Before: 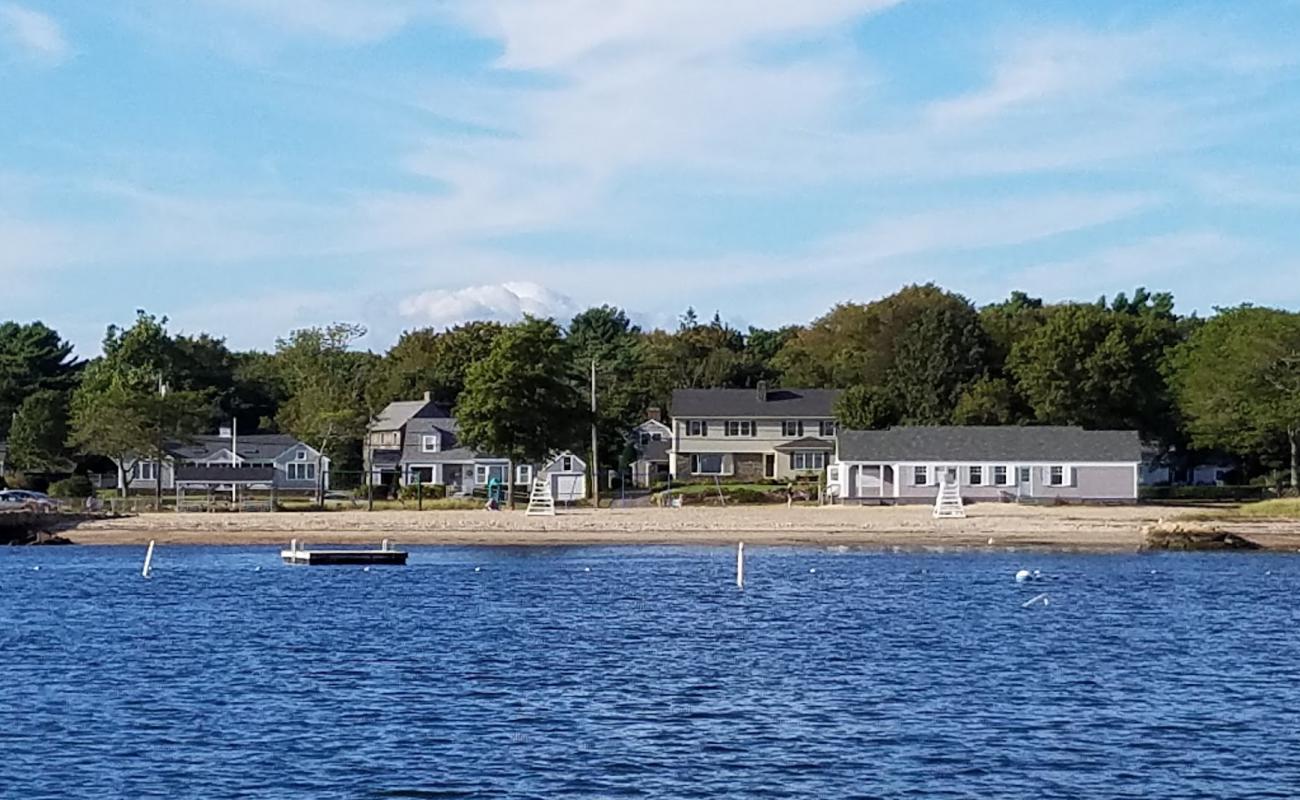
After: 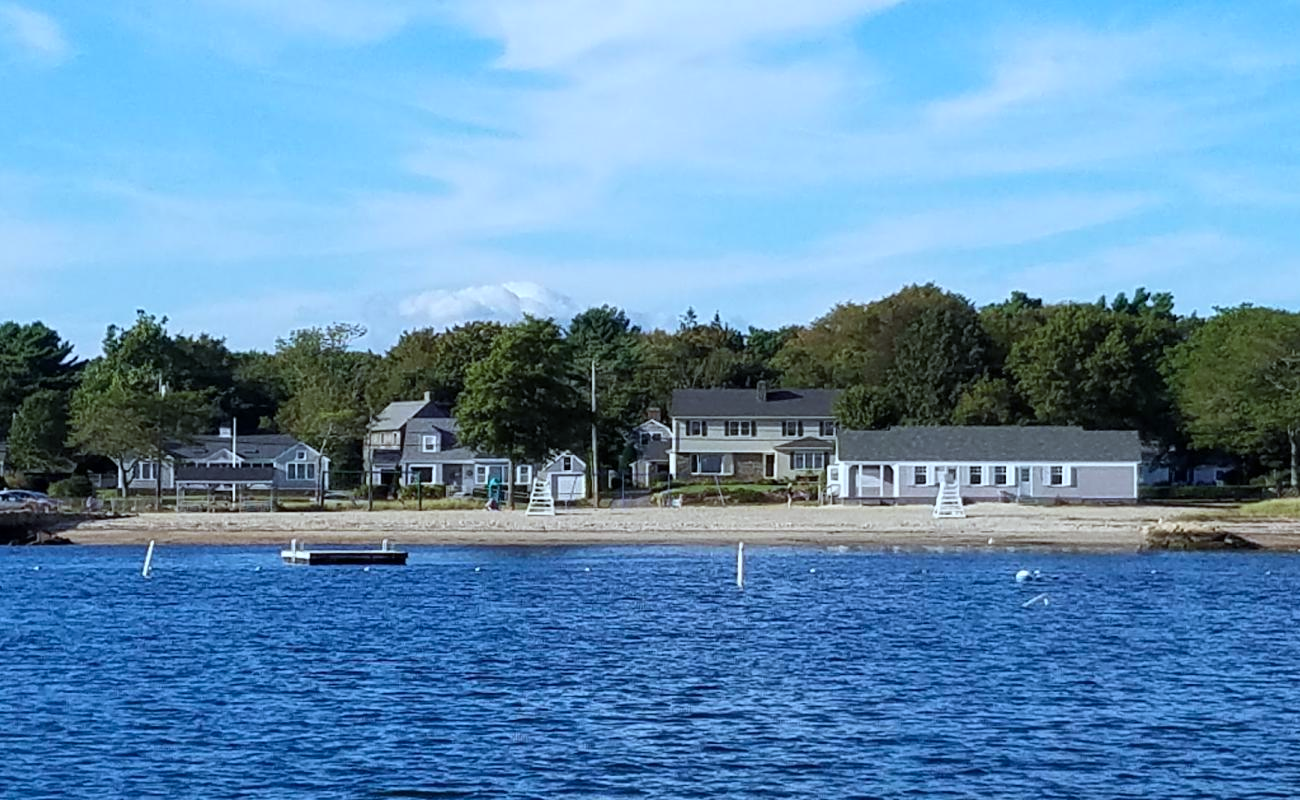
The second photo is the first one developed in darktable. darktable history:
color calibration: illuminant F (fluorescent), F source F9 (Cool White Deluxe 4150 K) – high CRI, x 0.374, y 0.373, temperature 4162.59 K
